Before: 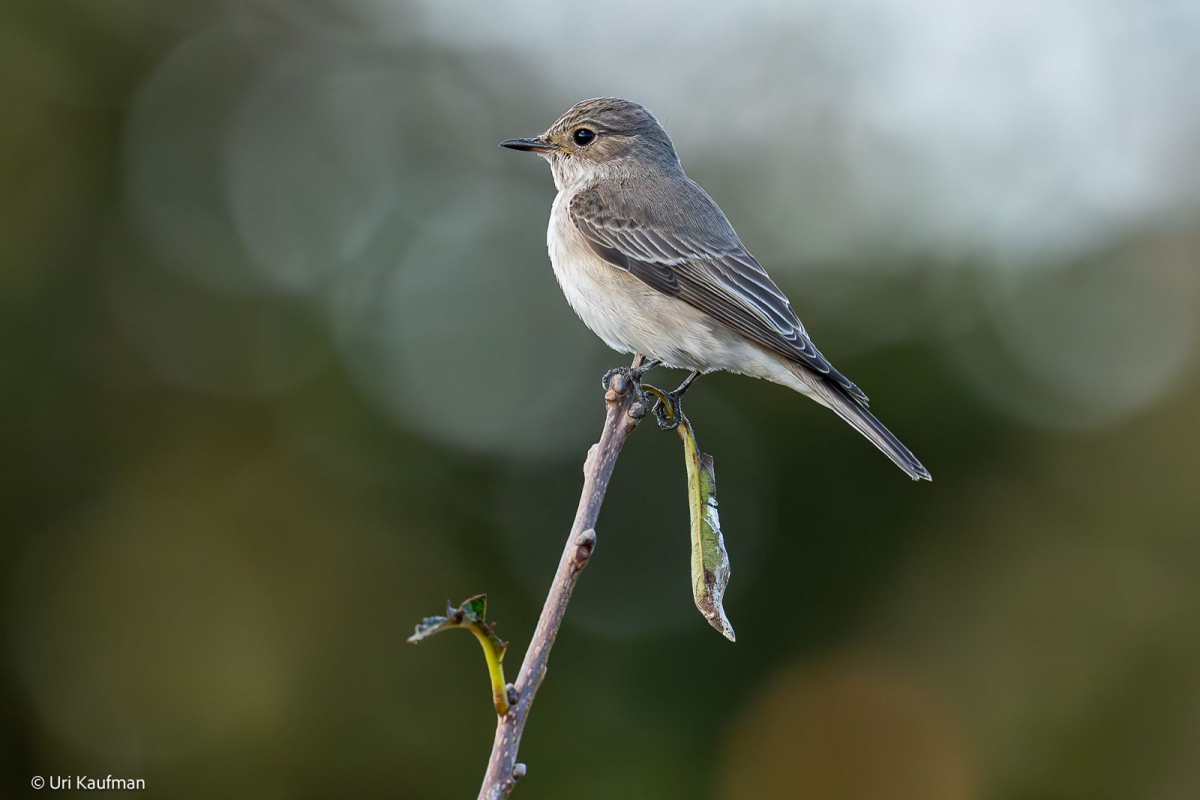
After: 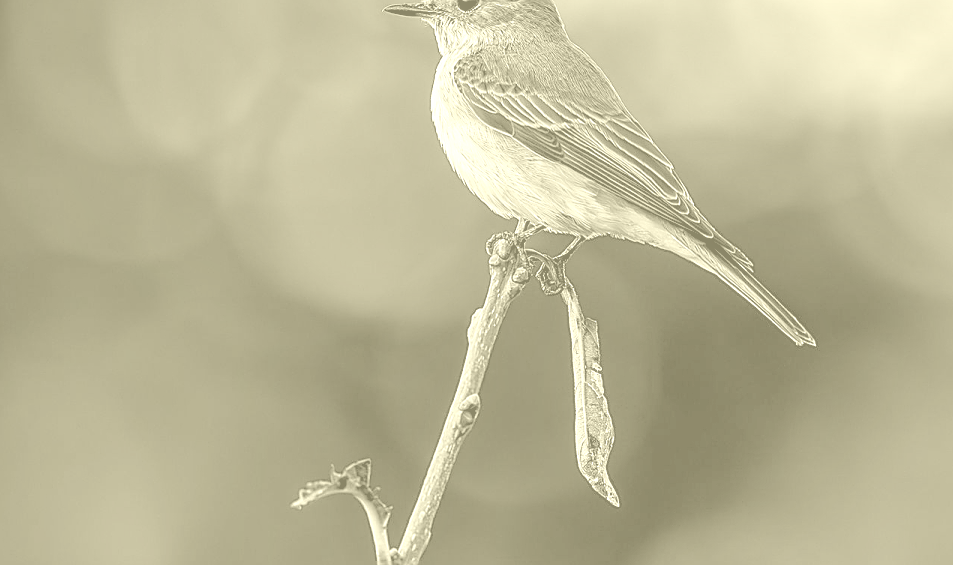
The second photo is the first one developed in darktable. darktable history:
sharpen: radius 1.4, amount 1.25, threshold 0.7
local contrast: detail 130%
crop: left 9.712%, top 16.928%, right 10.845%, bottom 12.332%
colorize: hue 43.2°, saturation 40%, version 1
color zones: curves: ch0 [(0.002, 0.593) (0.143, 0.417) (0.285, 0.541) (0.455, 0.289) (0.608, 0.327) (0.727, 0.283) (0.869, 0.571) (1, 0.603)]; ch1 [(0, 0) (0.143, 0) (0.286, 0) (0.429, 0) (0.571, 0) (0.714, 0) (0.857, 0)]
shadows and highlights: shadows 12, white point adjustment 1.2, soften with gaussian
rgb levels: levels [[0.01, 0.419, 0.839], [0, 0.5, 1], [0, 0.5, 1]]
